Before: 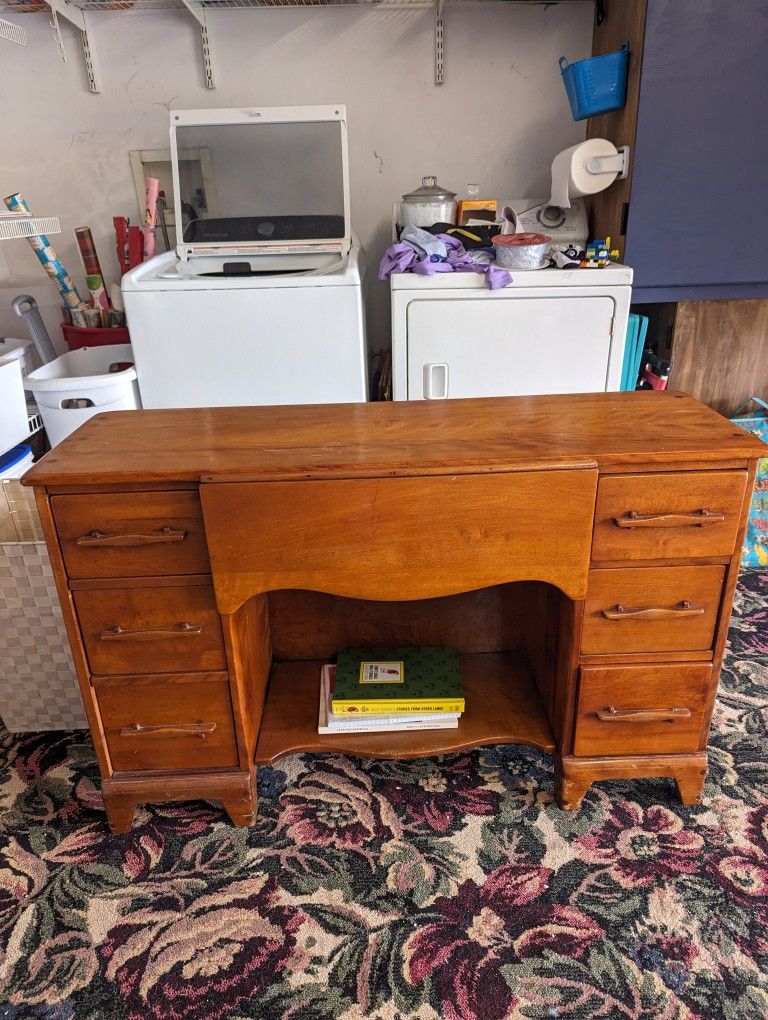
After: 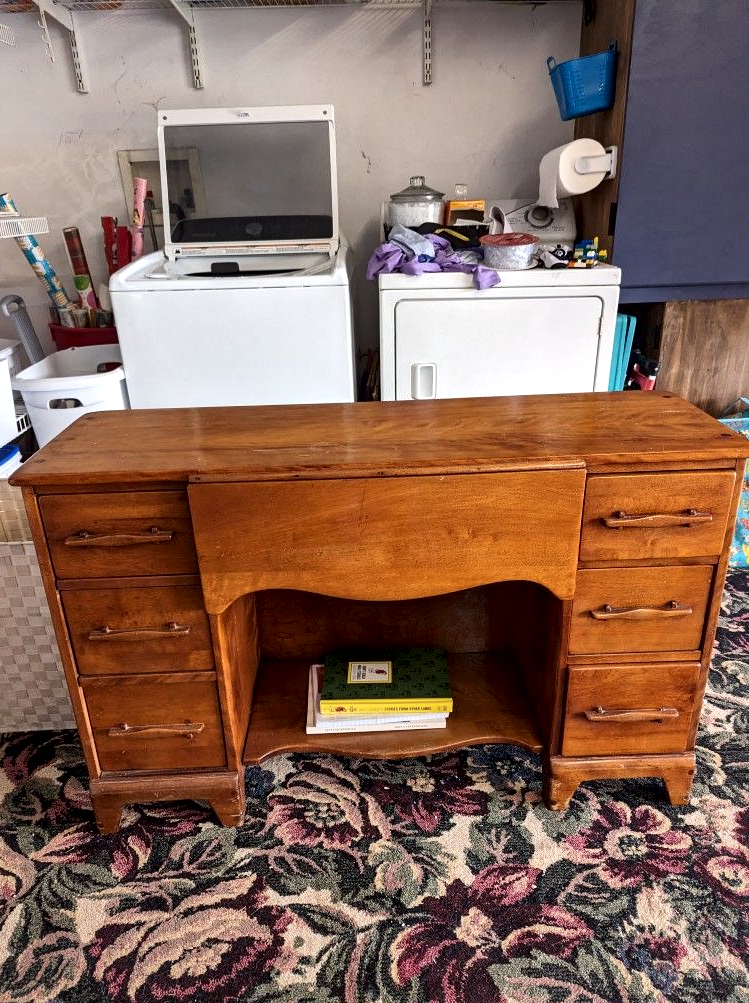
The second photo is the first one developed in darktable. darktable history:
crop and rotate: left 1.67%, right 0.696%, bottom 1.61%
local contrast: mode bilateral grid, contrast 71, coarseness 75, detail 180%, midtone range 0.2
